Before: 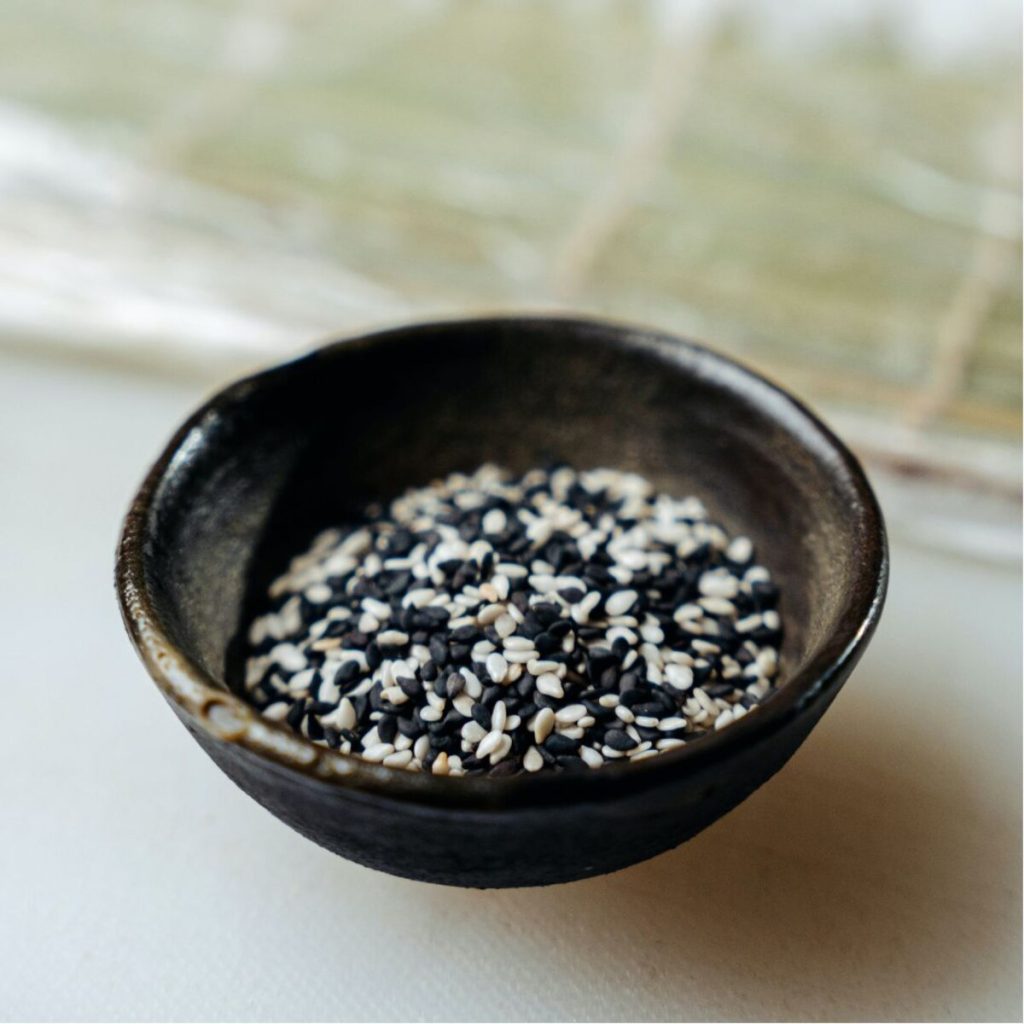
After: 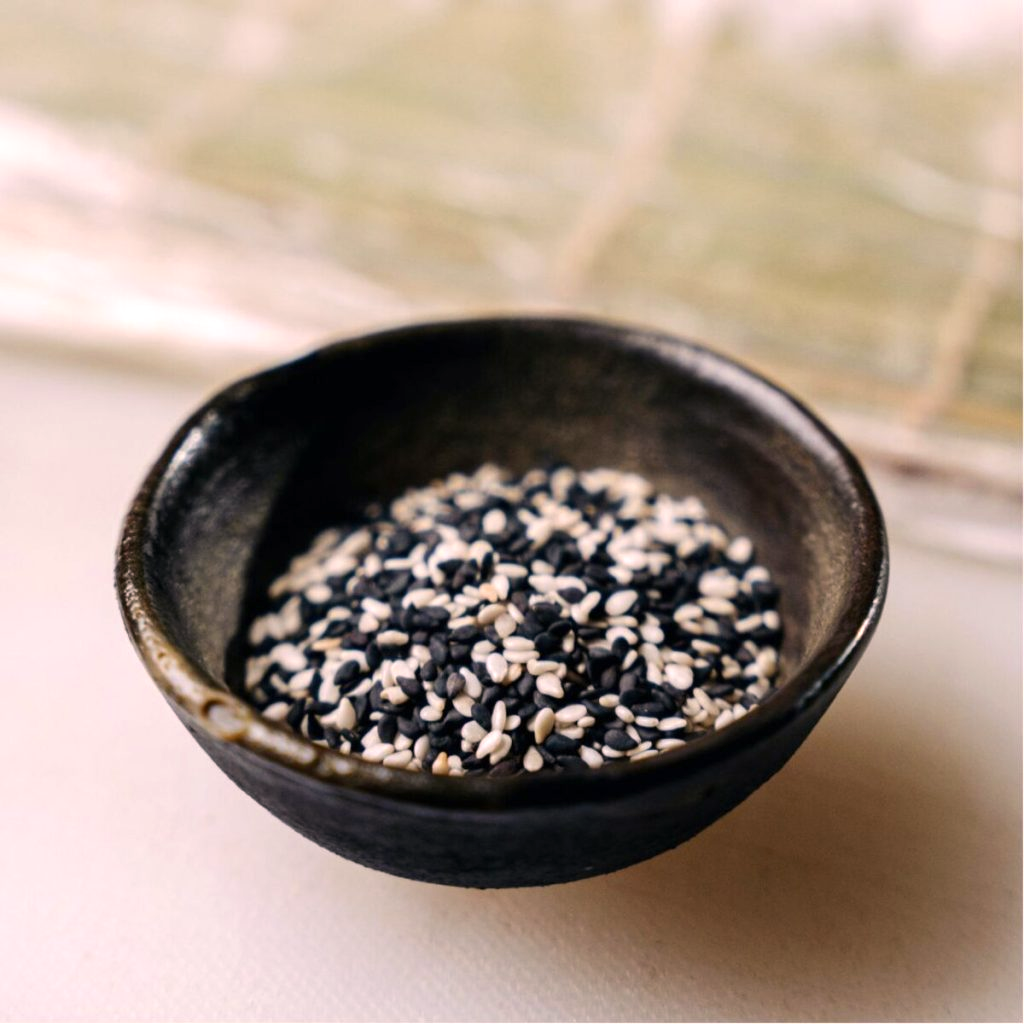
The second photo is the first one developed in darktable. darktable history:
exposure: exposure 0.2 EV, compensate highlight preservation false
color correction: highlights a* 12.23, highlights b* 5.41
